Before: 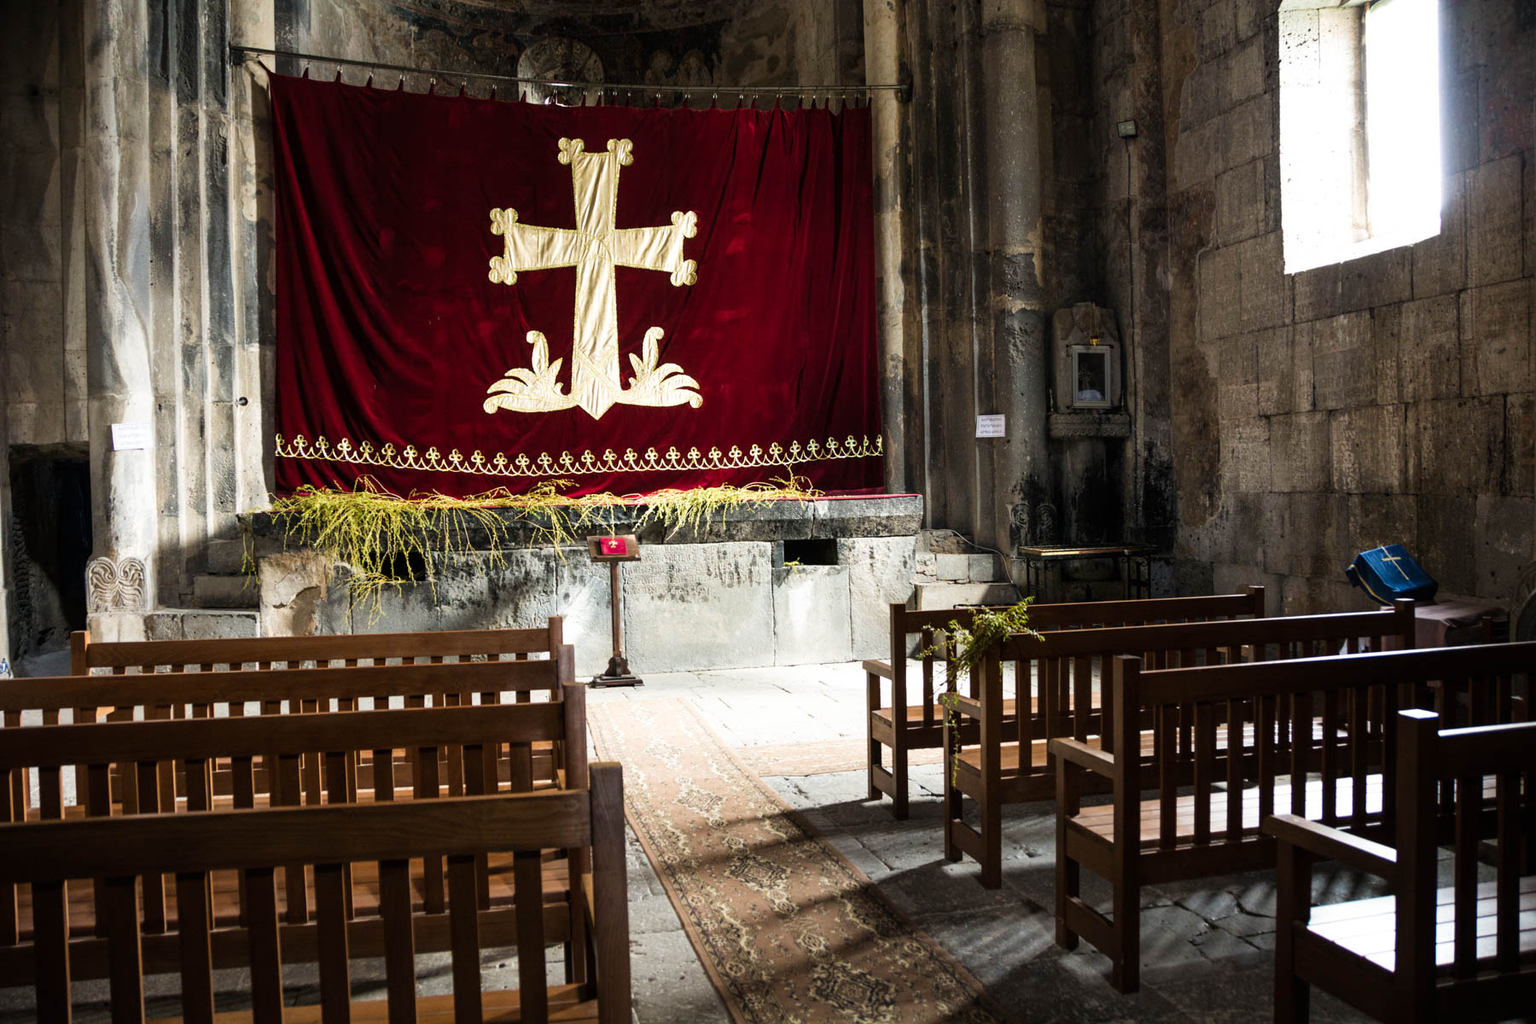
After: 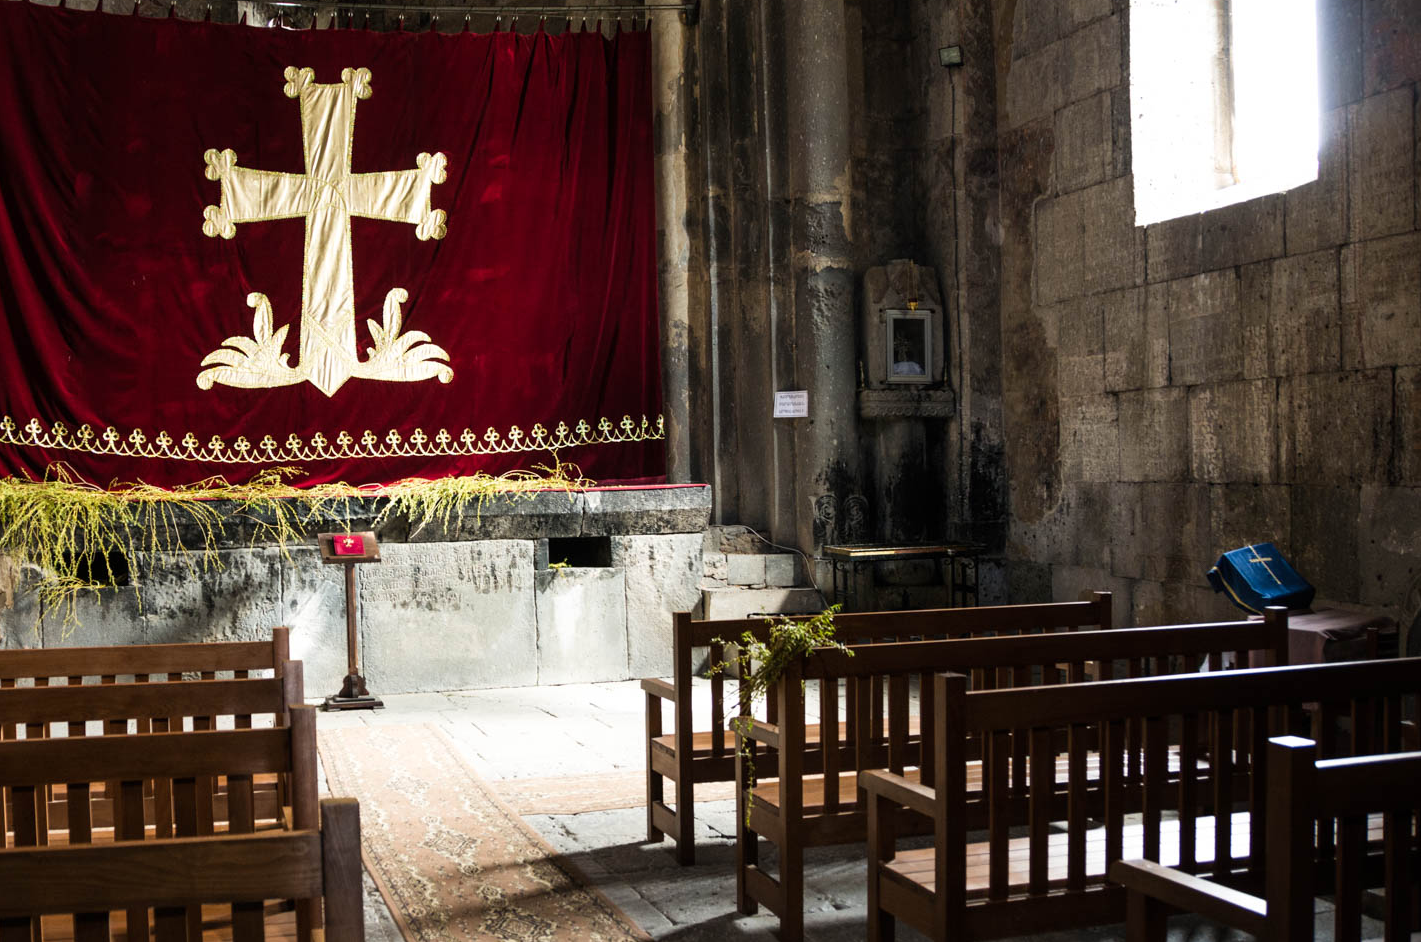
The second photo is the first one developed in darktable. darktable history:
crop and rotate: left 20.598%, top 7.985%, right 0.427%, bottom 13.496%
